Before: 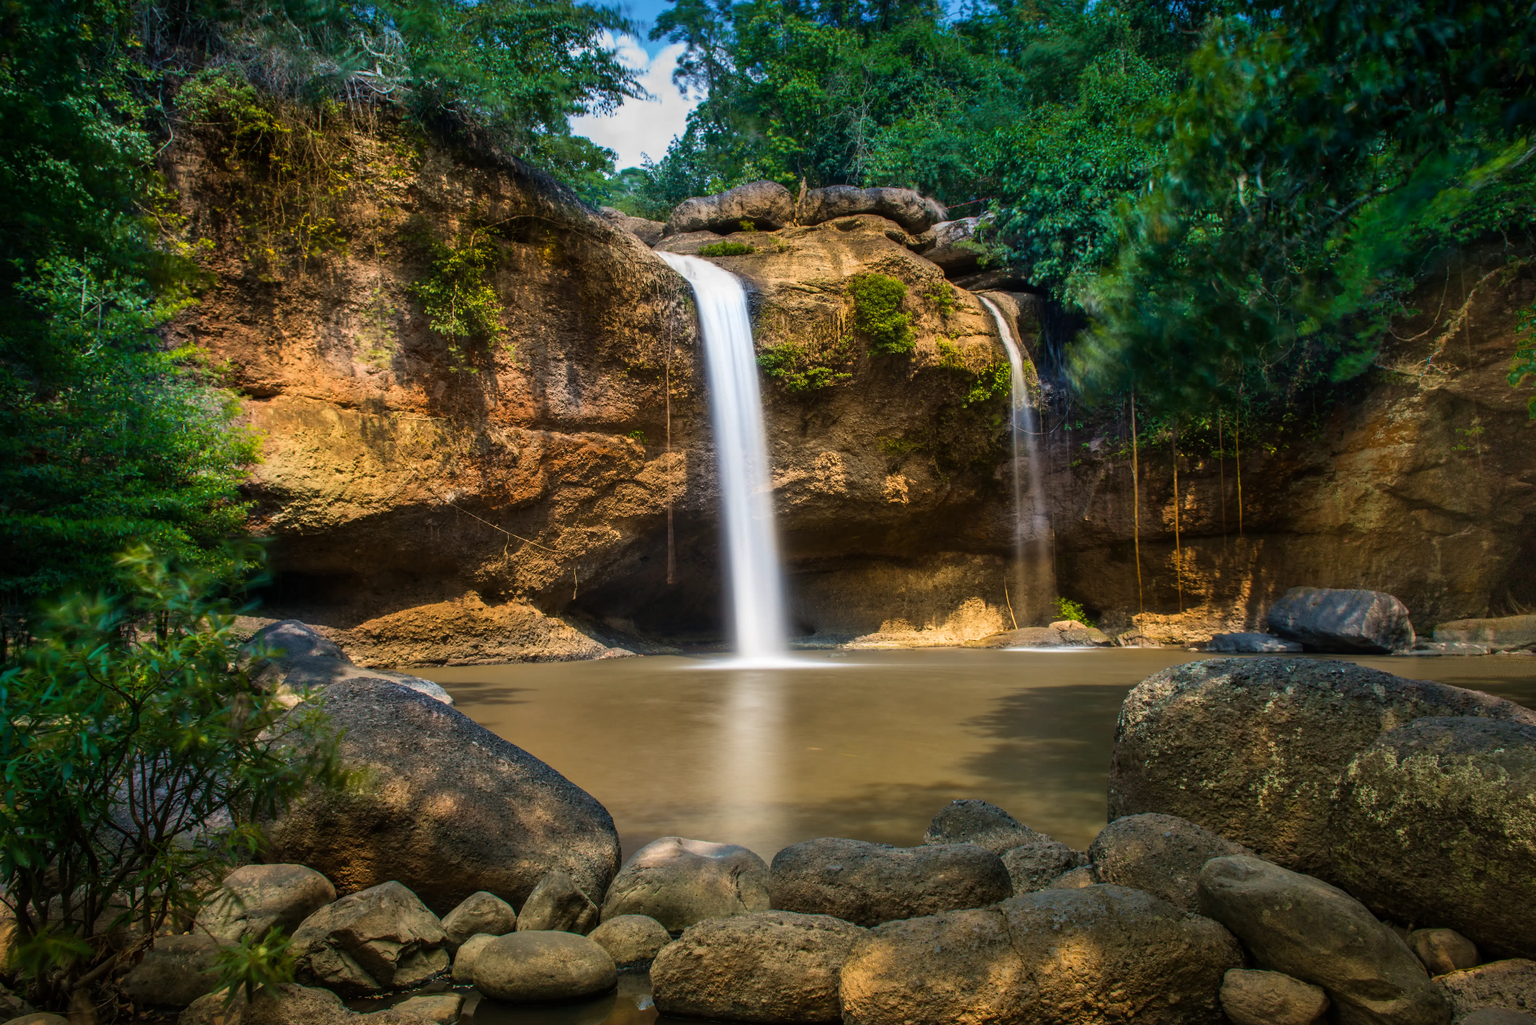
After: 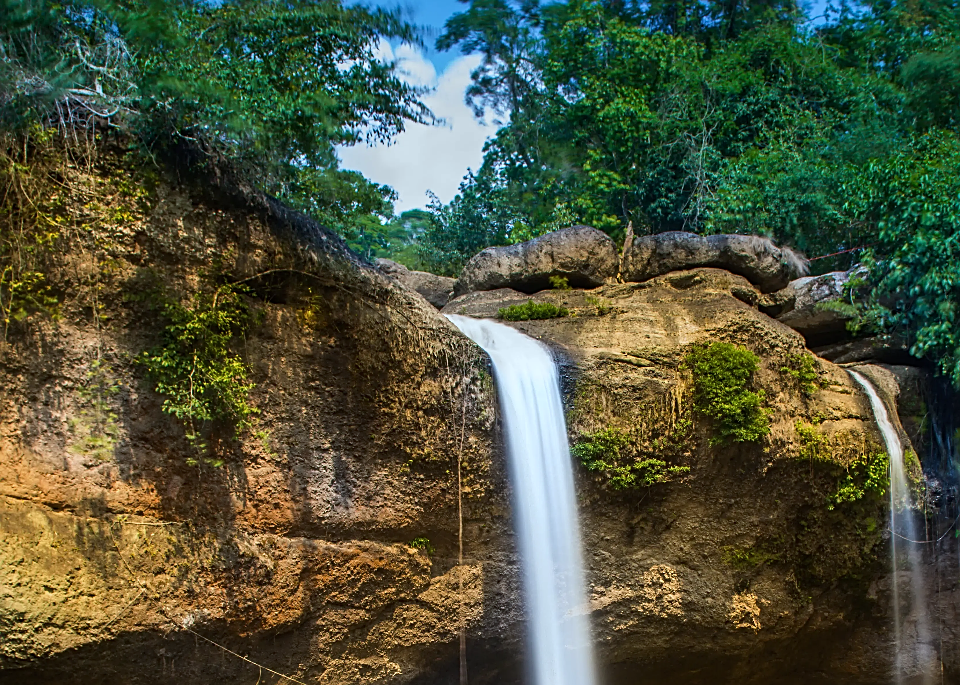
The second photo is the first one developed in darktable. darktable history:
sharpen: on, module defaults
crop: left 19.556%, right 30.401%, bottom 46.458%
white balance: red 0.925, blue 1.046
